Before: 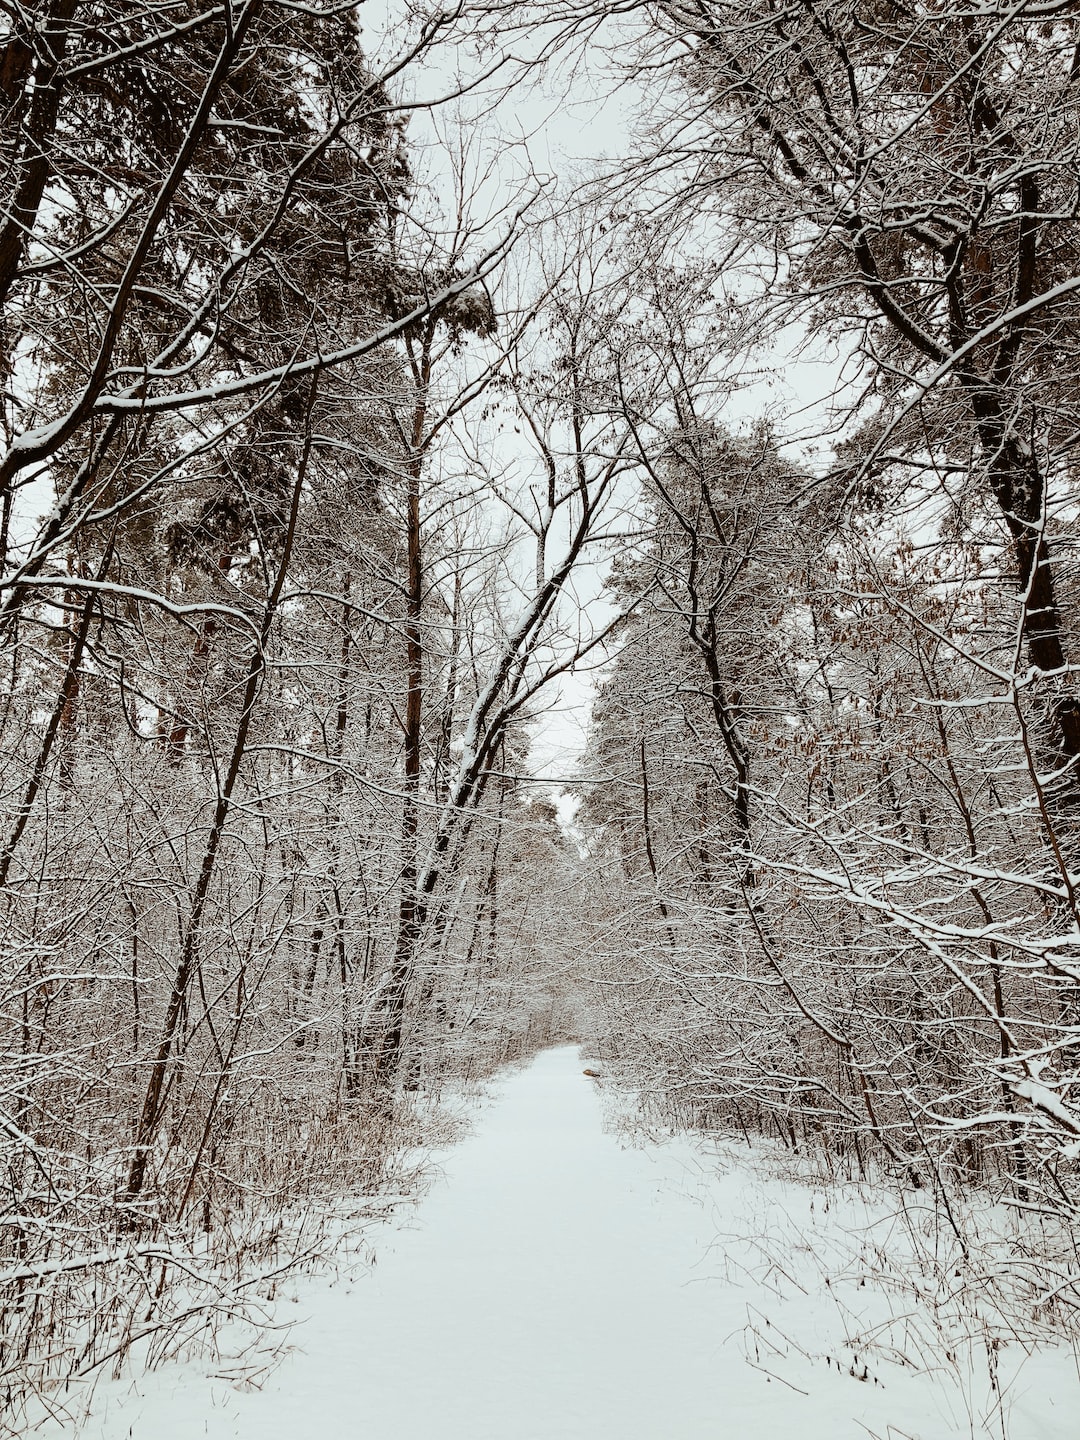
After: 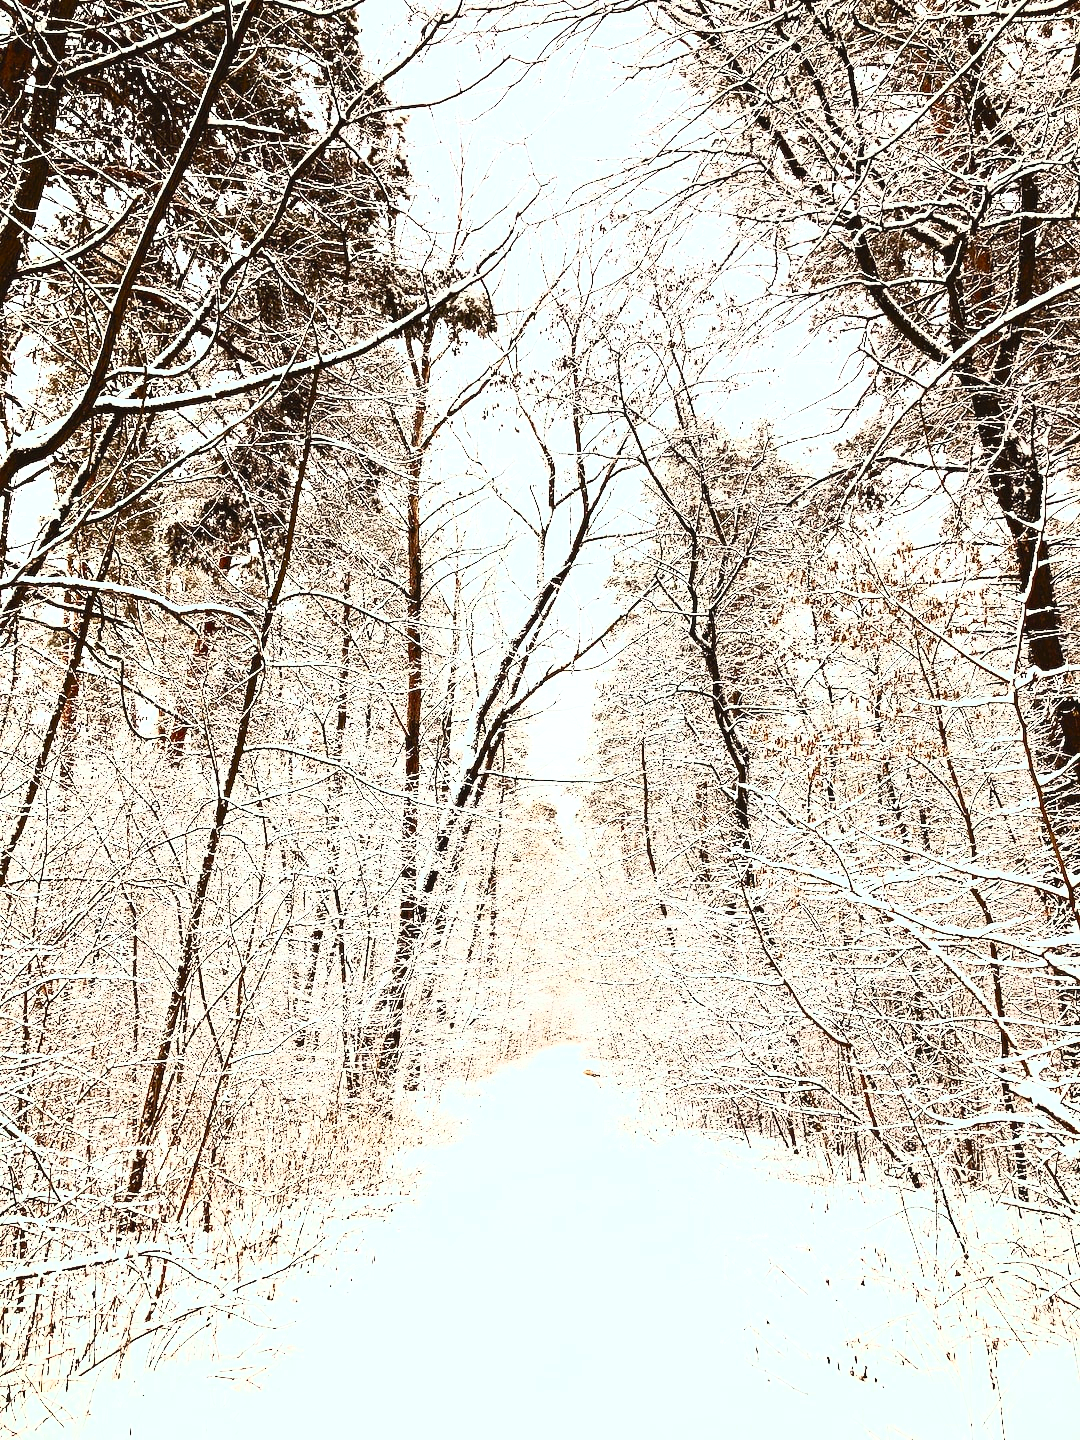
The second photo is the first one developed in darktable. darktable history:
exposure: exposure 0.776 EV, compensate highlight preservation false
contrast brightness saturation: contrast 0.818, brightness 0.608, saturation 0.585
